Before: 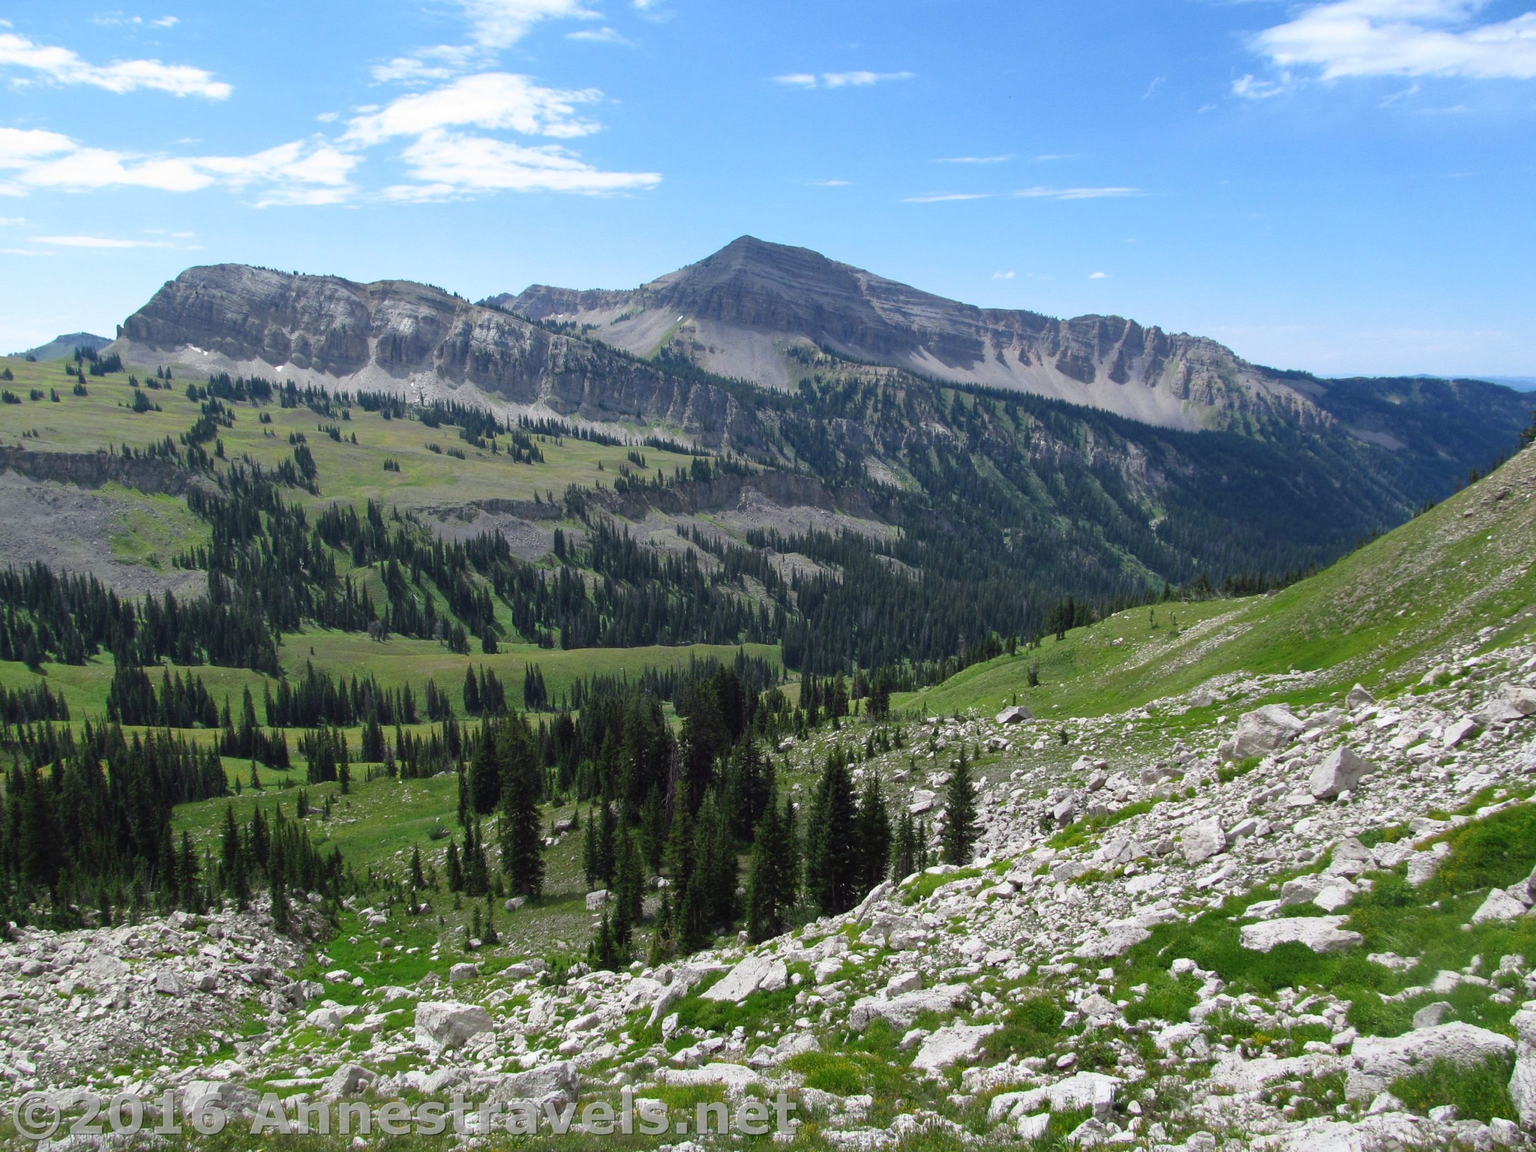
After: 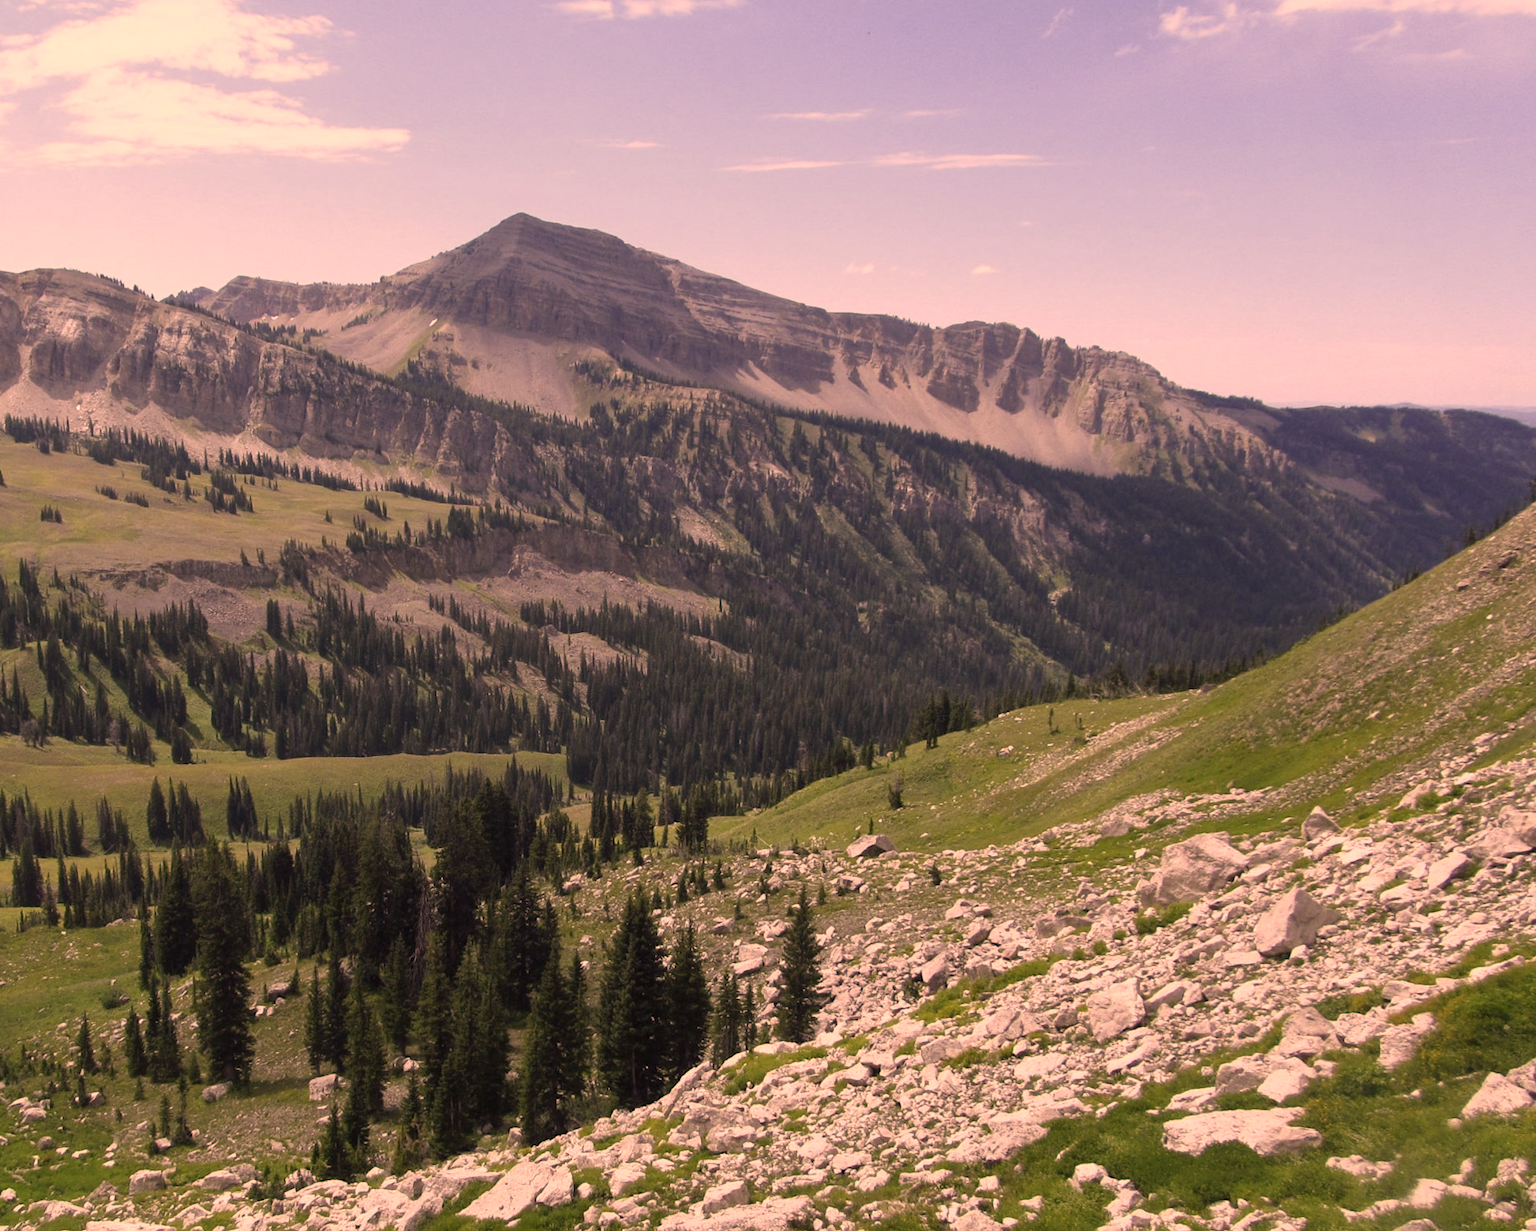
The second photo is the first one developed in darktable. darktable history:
rotate and perspective: rotation 0.174°, lens shift (vertical) 0.013, lens shift (horizontal) 0.019, shear 0.001, automatic cropping original format, crop left 0.007, crop right 0.991, crop top 0.016, crop bottom 0.997
color correction: highlights a* 40, highlights b* 40, saturation 0.69
crop: left 23.095%, top 5.827%, bottom 11.854%
